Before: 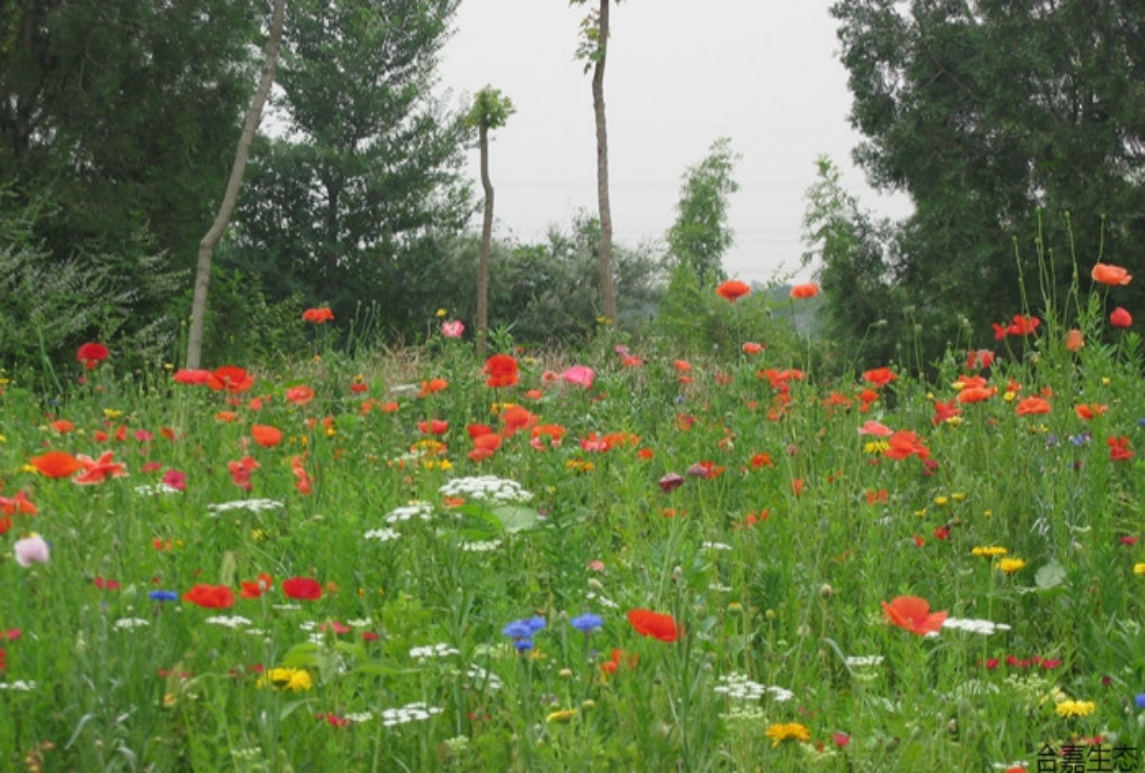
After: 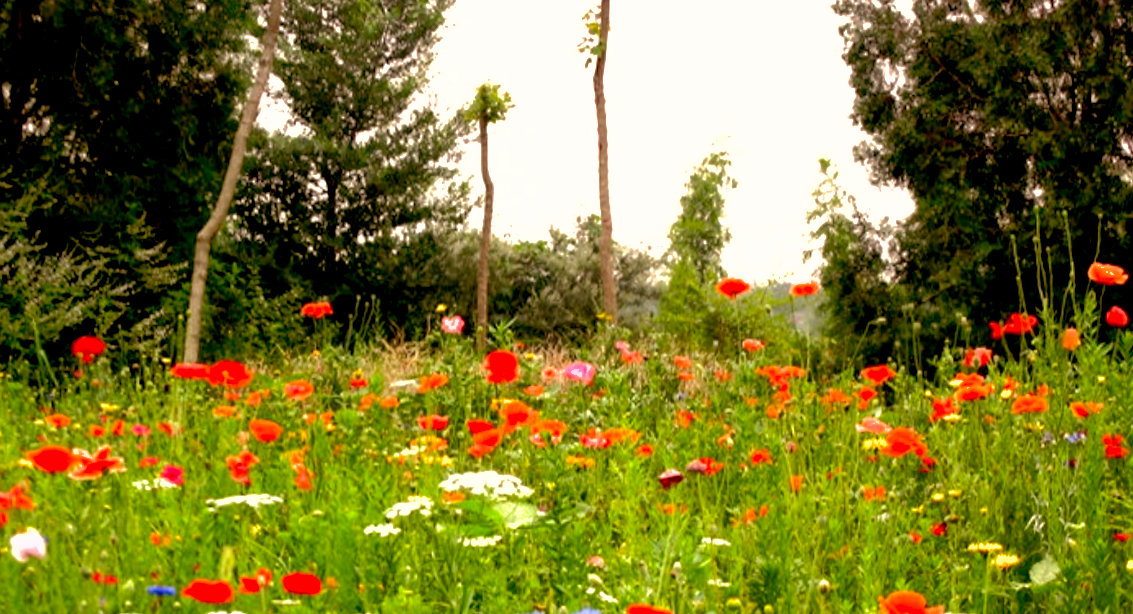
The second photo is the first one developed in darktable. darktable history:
exposure: black level correction 0.04, exposure 0.5 EV, compensate highlight preservation false
tone equalizer: -8 EV -0.75 EV, -7 EV -0.7 EV, -6 EV -0.6 EV, -5 EV -0.4 EV, -3 EV 0.4 EV, -2 EV 0.6 EV, -1 EV 0.7 EV, +0 EV 0.75 EV, edges refinement/feathering 500, mask exposure compensation -1.57 EV, preserve details no
white balance: red 1.127, blue 0.943
crop: bottom 19.644%
rotate and perspective: rotation 0.174°, lens shift (vertical) 0.013, lens shift (horizontal) 0.019, shear 0.001, automatic cropping original format, crop left 0.007, crop right 0.991, crop top 0.016, crop bottom 0.997
shadows and highlights: on, module defaults
rgb levels: mode RGB, independent channels, levels [[0, 0.5, 1], [0, 0.521, 1], [0, 0.536, 1]]
